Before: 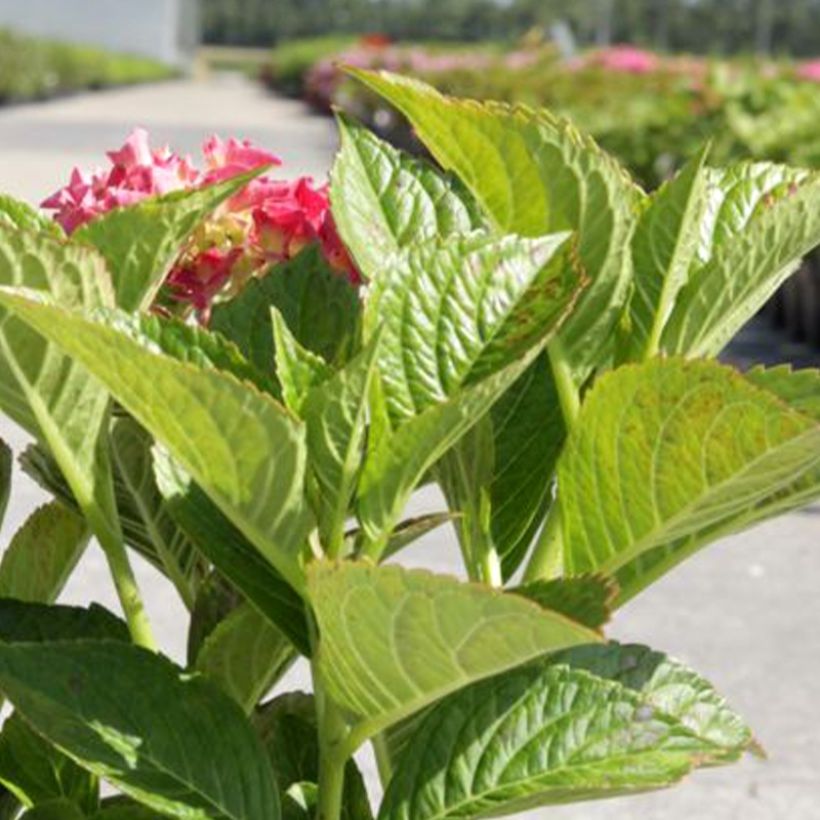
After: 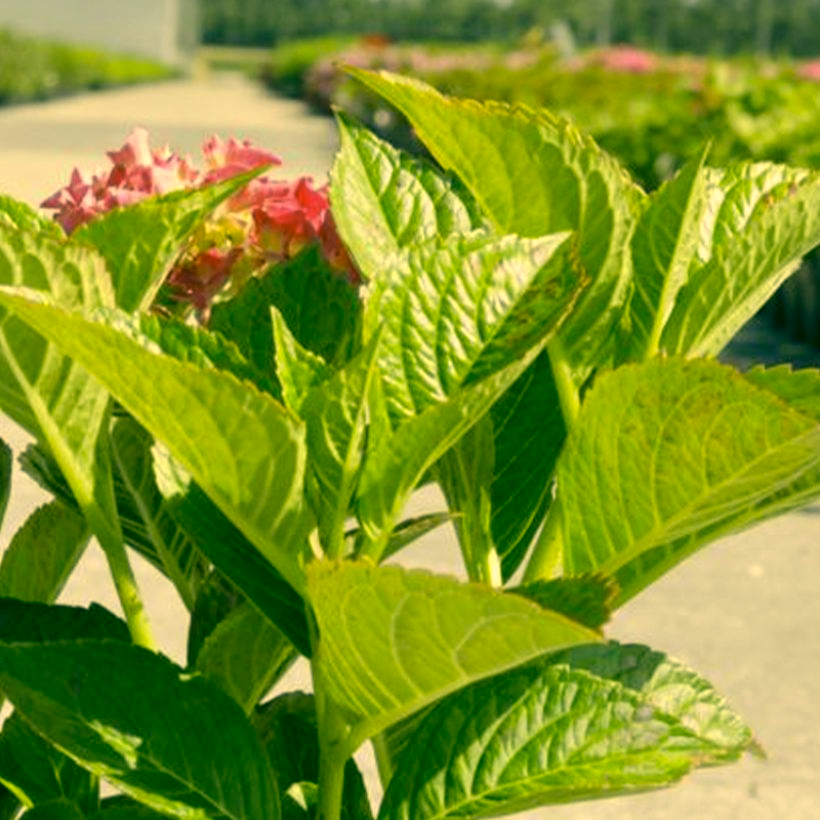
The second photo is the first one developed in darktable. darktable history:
white balance: emerald 1
color correction: highlights a* 5.62, highlights b* 33.57, shadows a* -25.86, shadows b* 4.02
